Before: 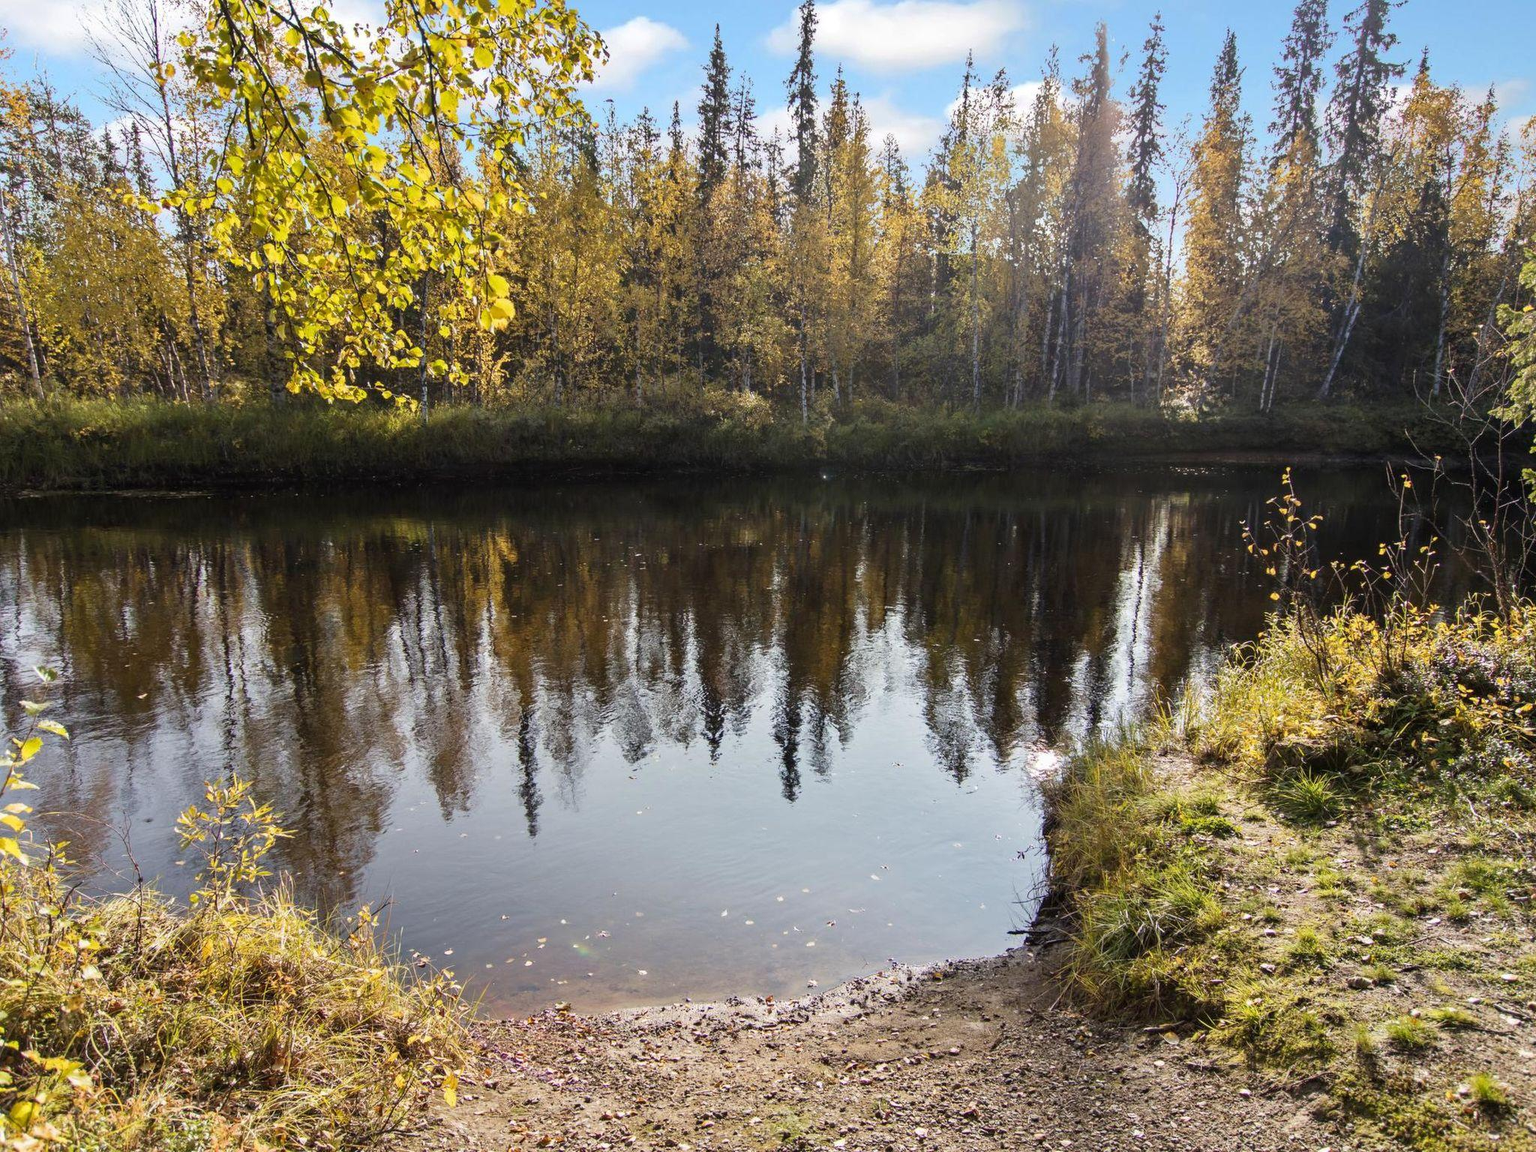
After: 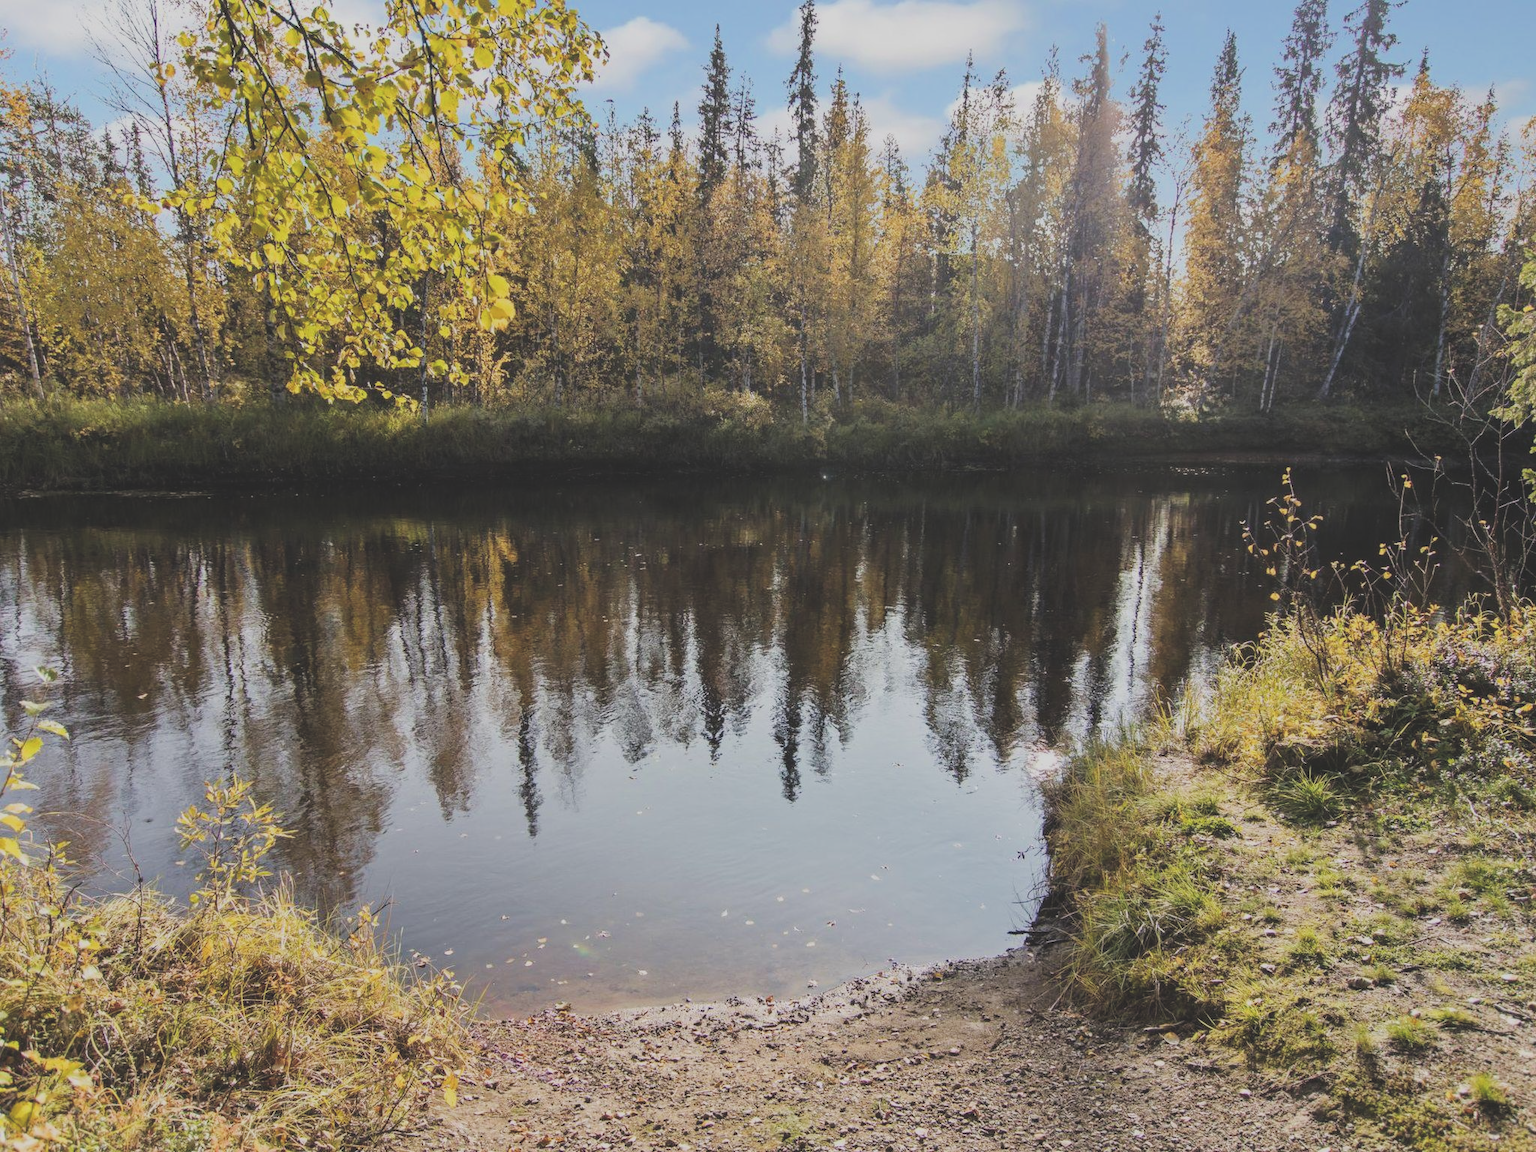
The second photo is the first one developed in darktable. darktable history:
exposure: black level correction -0.03, compensate highlight preservation false
filmic rgb: black relative exposure -7.65 EV, white relative exposure 4.56 EV, hardness 3.61
